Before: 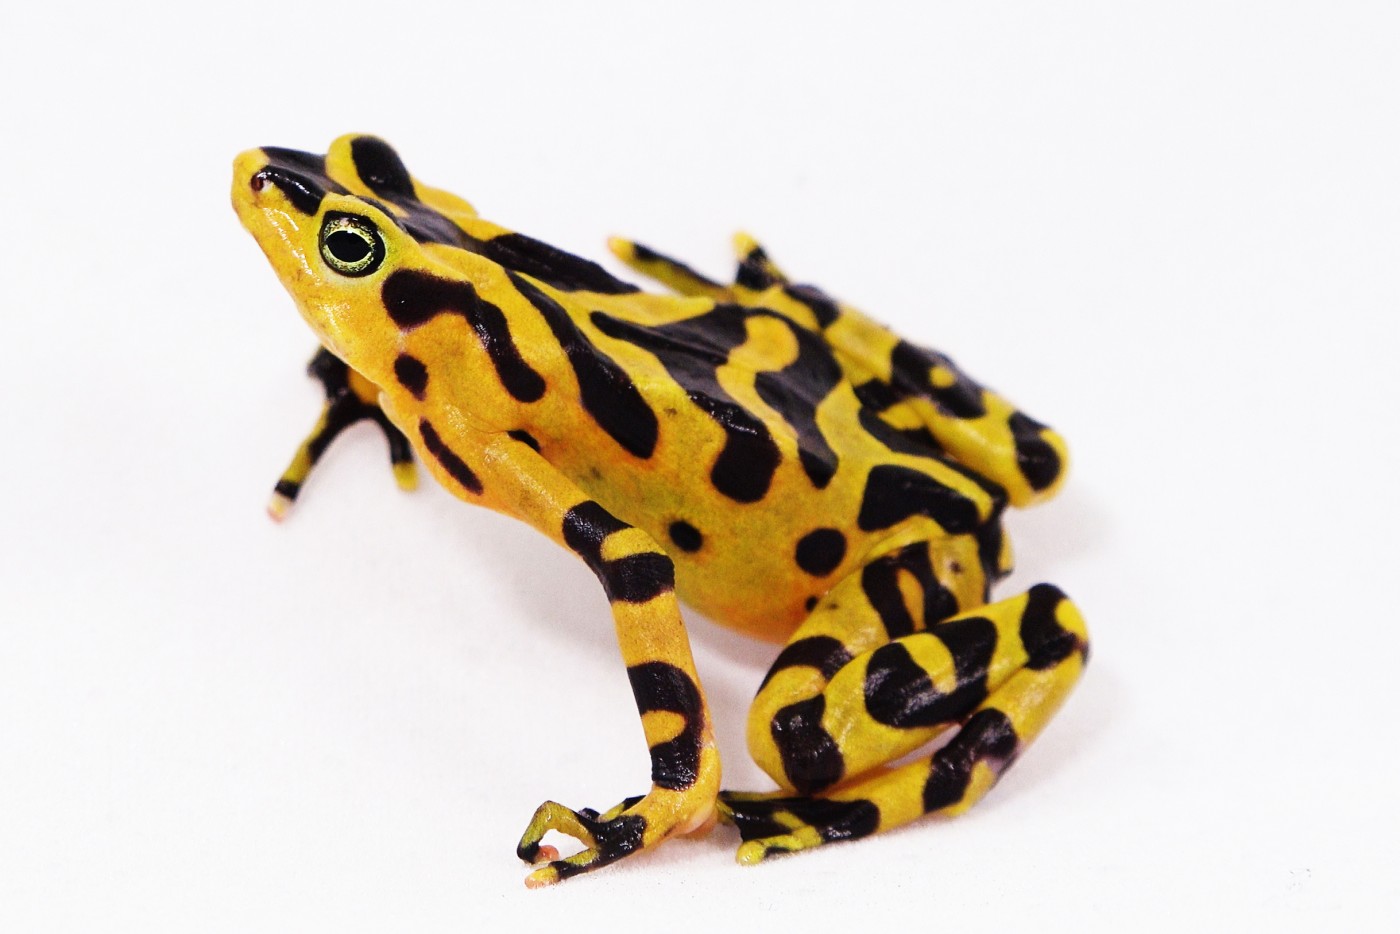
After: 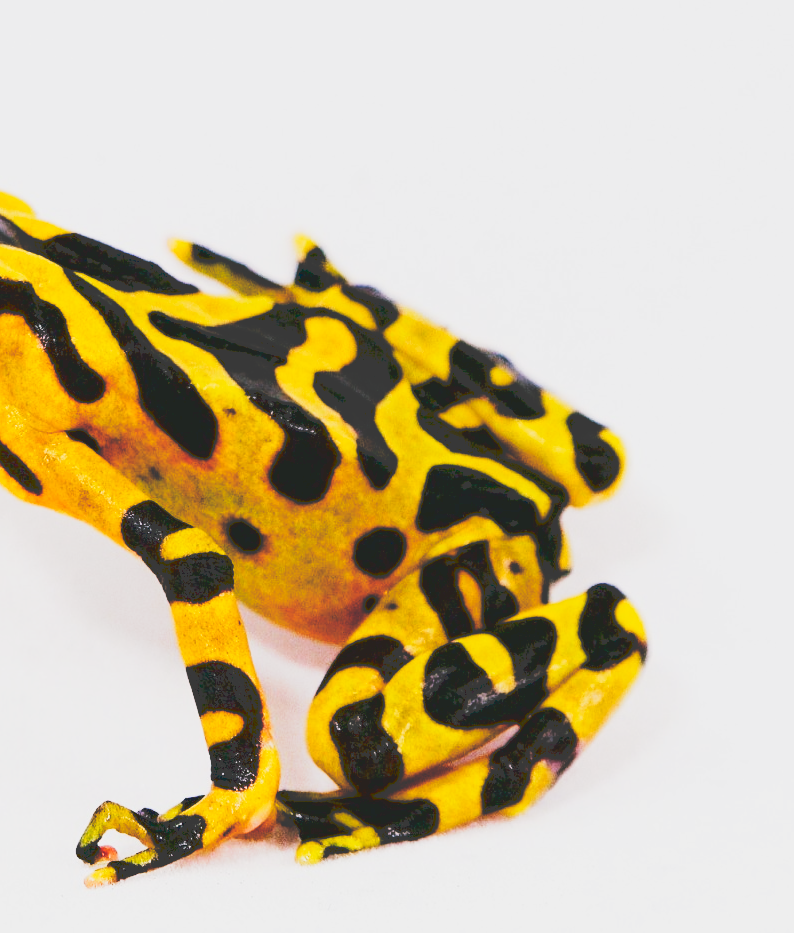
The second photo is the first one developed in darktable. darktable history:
filmic rgb: black relative exposure -5.11 EV, white relative exposure 4 EV, threshold 3.01 EV, hardness 2.91, contrast 1.297, highlights saturation mix -29.51%, enable highlight reconstruction true
tone equalizer: edges refinement/feathering 500, mask exposure compensation -1.57 EV, preserve details no
color balance rgb: shadows lift › chroma 11.782%, shadows lift › hue 130.67°, linear chroma grading › global chroma 14.566%, perceptual saturation grading › global saturation 20%, perceptual saturation grading › highlights -25.771%, perceptual saturation grading › shadows 26.11%, saturation formula JzAzBz (2021)
crop: left 31.509%, top 0.013%, right 11.708%
exposure: exposure 0.194 EV, compensate exposure bias true, compensate highlight preservation false
tone curve: curves: ch0 [(0, 0) (0.003, 0.235) (0.011, 0.235) (0.025, 0.235) (0.044, 0.235) (0.069, 0.235) (0.1, 0.237) (0.136, 0.239) (0.177, 0.243) (0.224, 0.256) (0.277, 0.287) (0.335, 0.329) (0.399, 0.391) (0.468, 0.476) (0.543, 0.574) (0.623, 0.683) (0.709, 0.778) (0.801, 0.869) (0.898, 0.924) (1, 1)], preserve colors none
